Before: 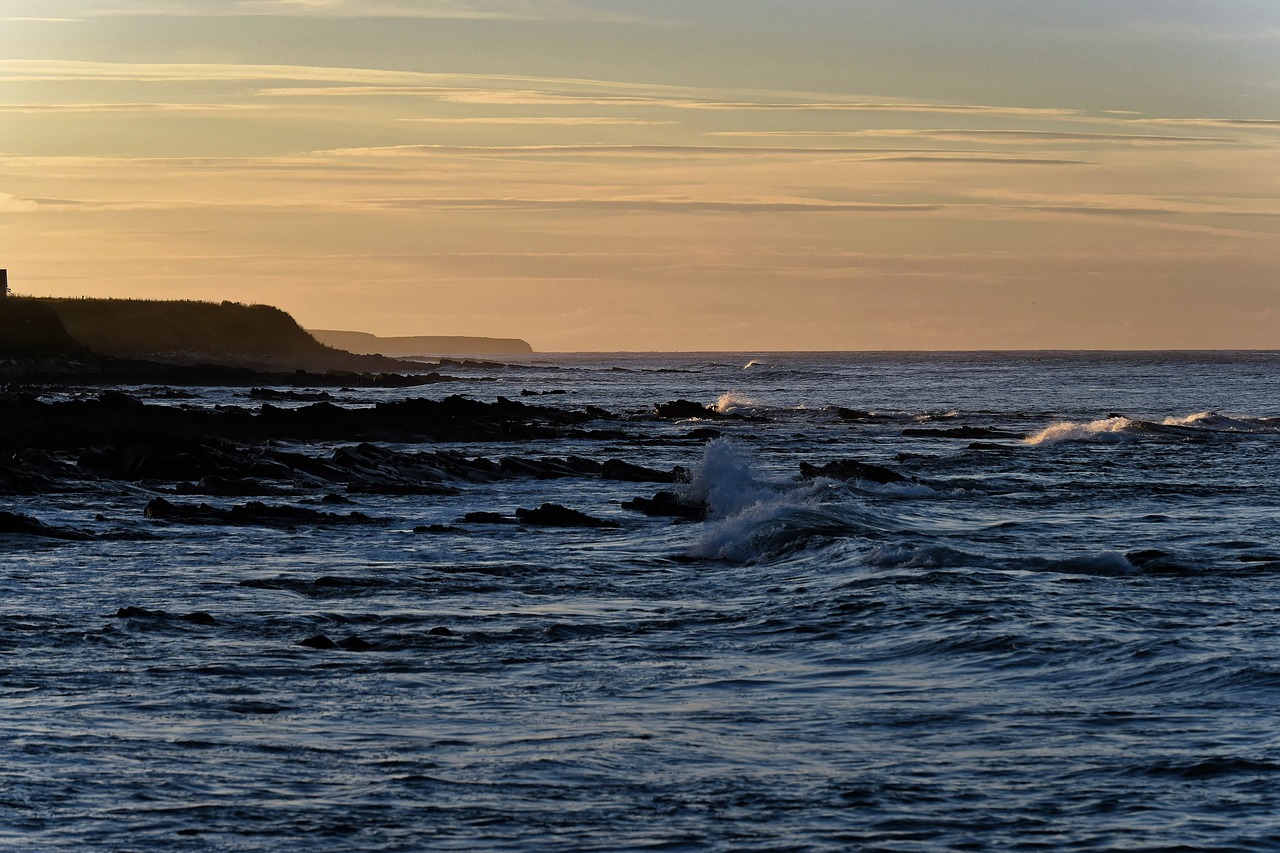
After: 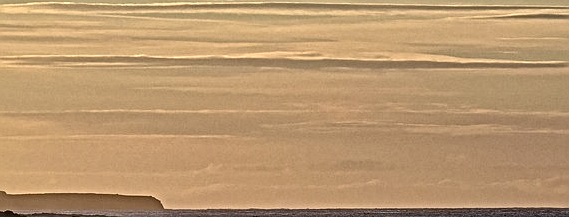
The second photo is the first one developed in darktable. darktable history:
local contrast: mode bilateral grid, contrast 20, coarseness 4, detail 299%, midtone range 0.2
crop: left 28.854%, top 16.834%, right 26.656%, bottom 57.622%
